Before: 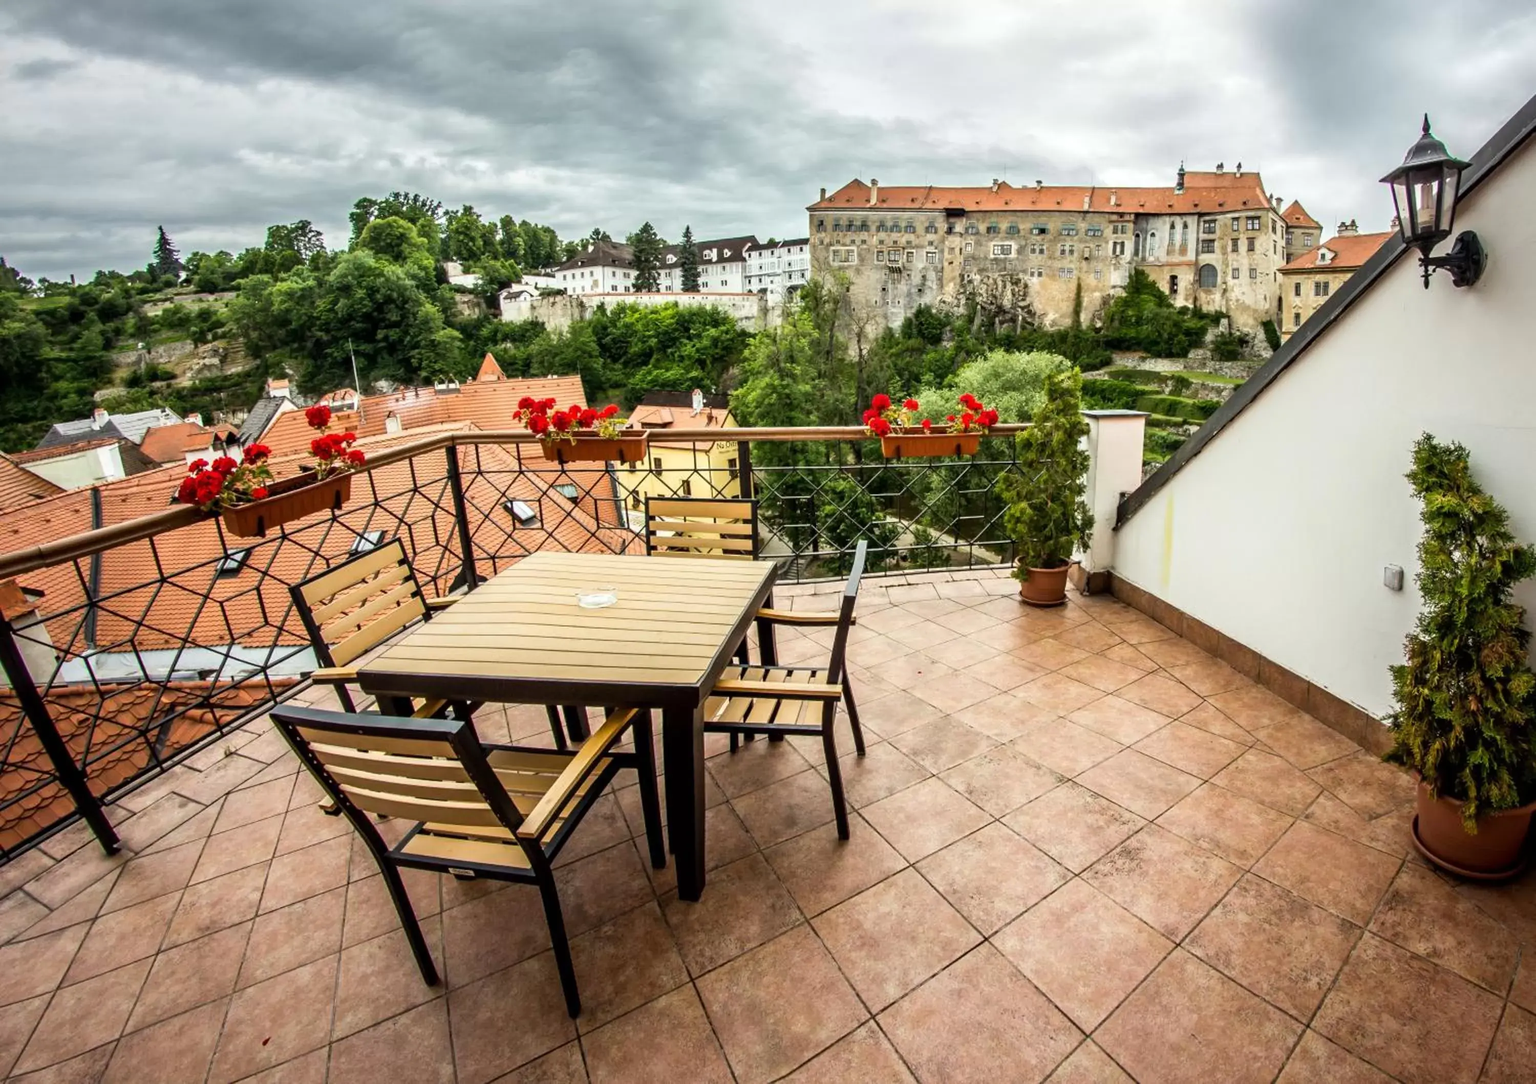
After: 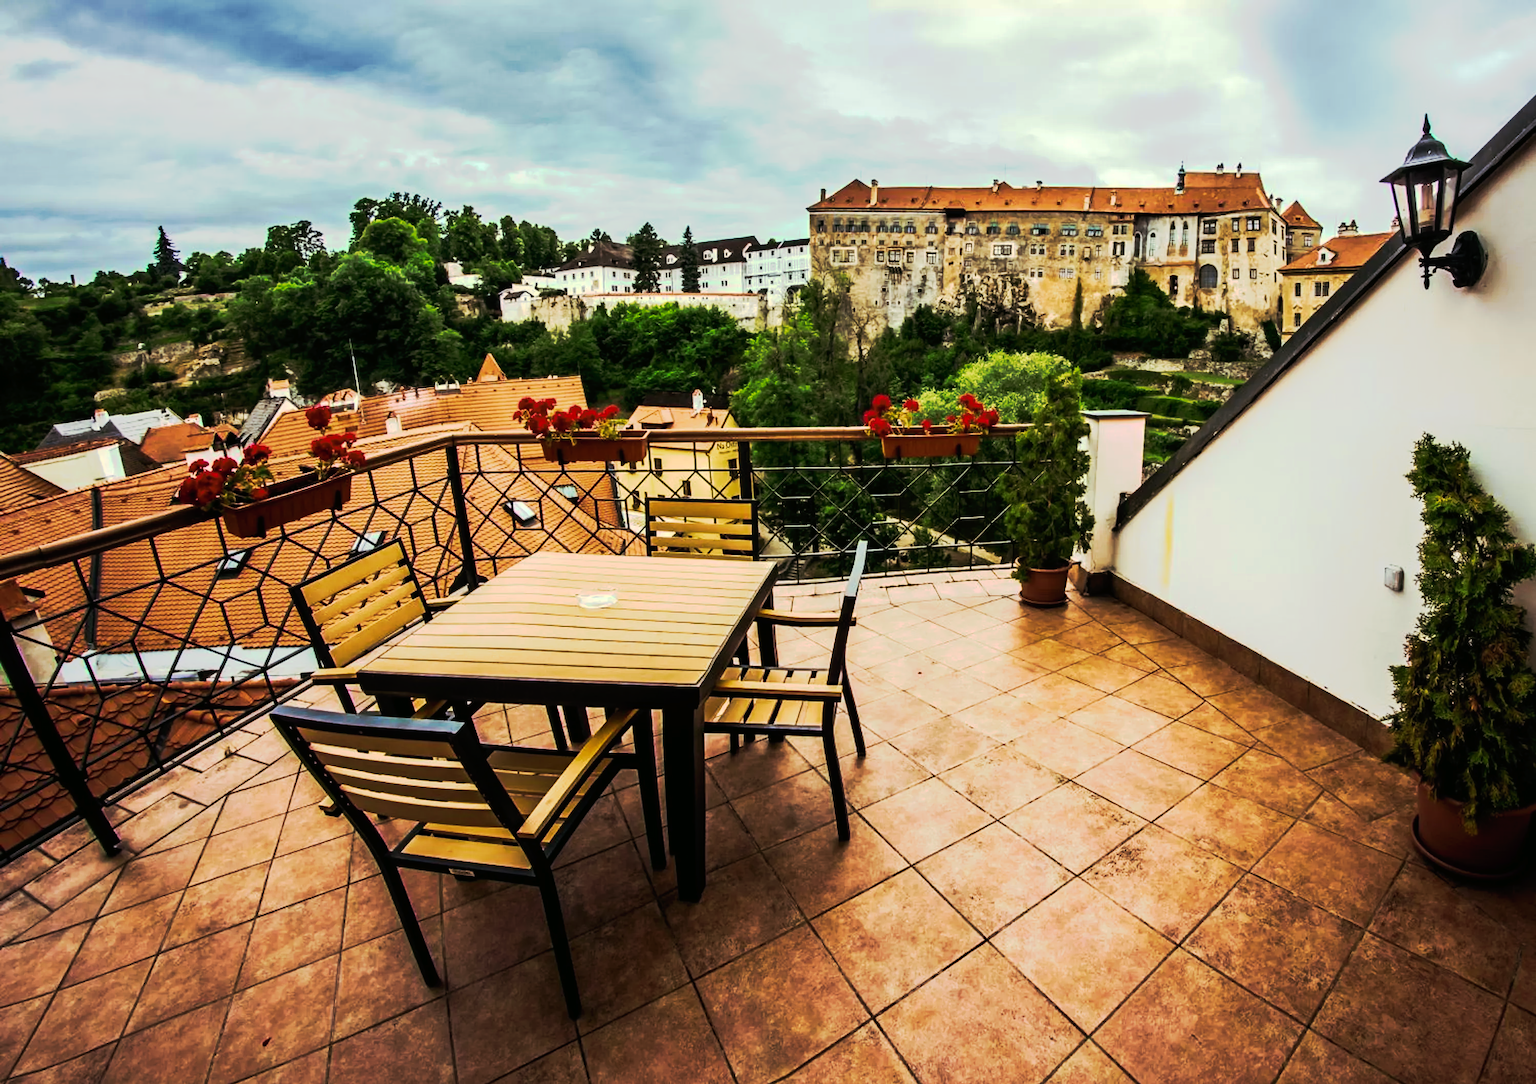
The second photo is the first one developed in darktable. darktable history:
tone curve: curves: ch0 [(0, 0) (0.003, 0.005) (0.011, 0.007) (0.025, 0.009) (0.044, 0.013) (0.069, 0.017) (0.1, 0.02) (0.136, 0.029) (0.177, 0.052) (0.224, 0.086) (0.277, 0.129) (0.335, 0.188) (0.399, 0.256) (0.468, 0.361) (0.543, 0.526) (0.623, 0.696) (0.709, 0.784) (0.801, 0.85) (0.898, 0.882) (1, 1)], preserve colors none
color look up table: target L [99.89, 72.82, 93, 88.56, 84.57, 57.18, 57.7, 56.33, 53.78, 54.54, 42.64, 41.46, 37.43, 12.61, 201.82, 83.73, 57.72, 51.76, 51.32, 56.43, 49.05, 42.52, 37.62, 30.78, 4.962, 68.99, 62.92, 61.85, 56.16, 53.99, 55.66, 58.14, 48.98, 51.28, 49.25, 39.78, 26.69, 35.85, 14.74, 6.356, 90.83, 93.45, 83.35, 74.01, 65.54, 68.51, 57.27, 54.9, 35.08], target a [-30.38, -27.92, -100.09, -77.67, -77.07, -10.71, -26.33, -8.741, -23.33, -20.1, -28.49, -8.18, -25.77, -22.07, 0, 40.14, 9.528, 7.489, 19.97, 53.14, 34.42, 36.33, 7.48, 24.01, 23.1, 53.93, 50.5, 70.58, 13.2, 12.61, 17.97, 65.68, 36.58, 40.53, 46.75, 11.1, 38.34, 37.59, 0.642, 27.69, -13.55, -85.33, -60.77, -14.99, -9.75, -22.72, 4.593, -14.55, -11.39], target b [57.25, 46.22, 41.55, 58.22, 27.76, 32.14, 29.91, 21.13, 24.44, 8.177, 33.77, 35.44, 19.27, 19.99, -0.001, 13.77, 36.19, 32.55, 15.67, 2.721, 43.98, 27.52, 2.865, 32.36, -1.678, -56.08, -67.72, -68.69, -80.1, -3.662, -52.69, -75.74, -13.57, -24.23, -90.06, -30.1, -2.113, -50.9, -8.247, -26.51, -16.83, -13.63, -36.33, -4.646, -65.54, -56.63, -74.75, -5.084, -12.53], num patches 49
